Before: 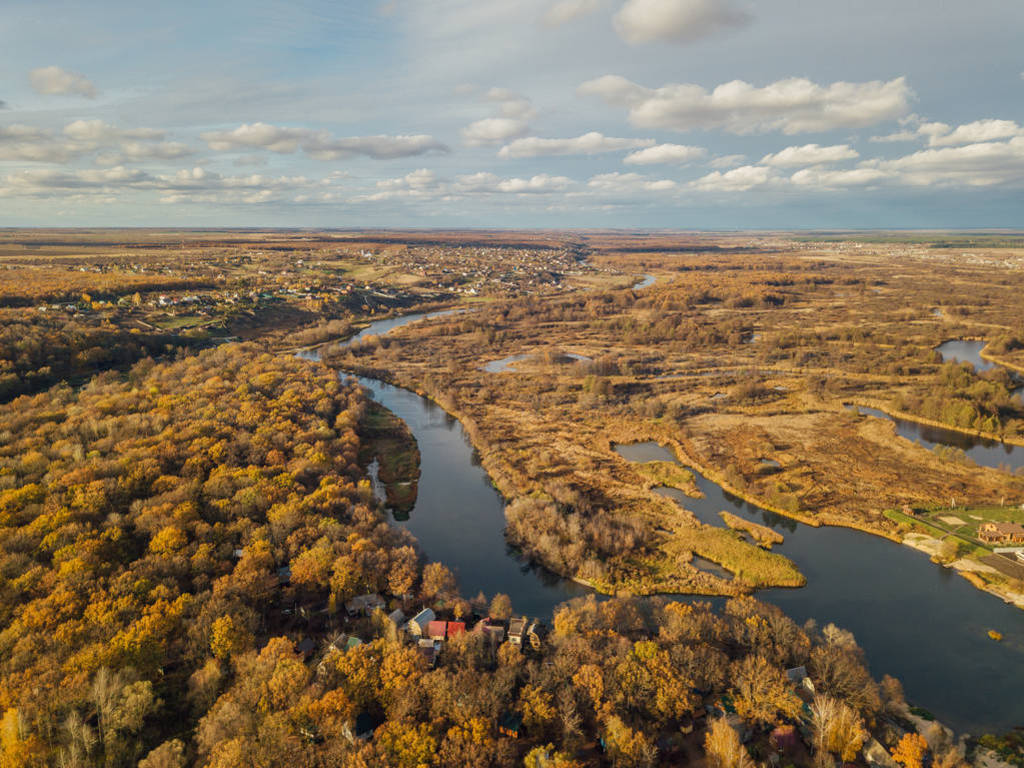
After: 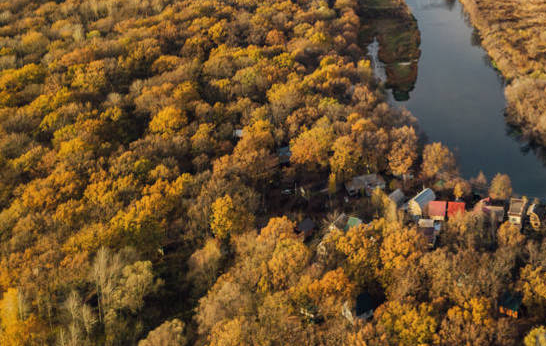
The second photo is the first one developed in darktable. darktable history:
crop and rotate: top 54.778%, right 46.61%, bottom 0.159%
shadows and highlights: highlights color adjustment 0%, soften with gaussian
